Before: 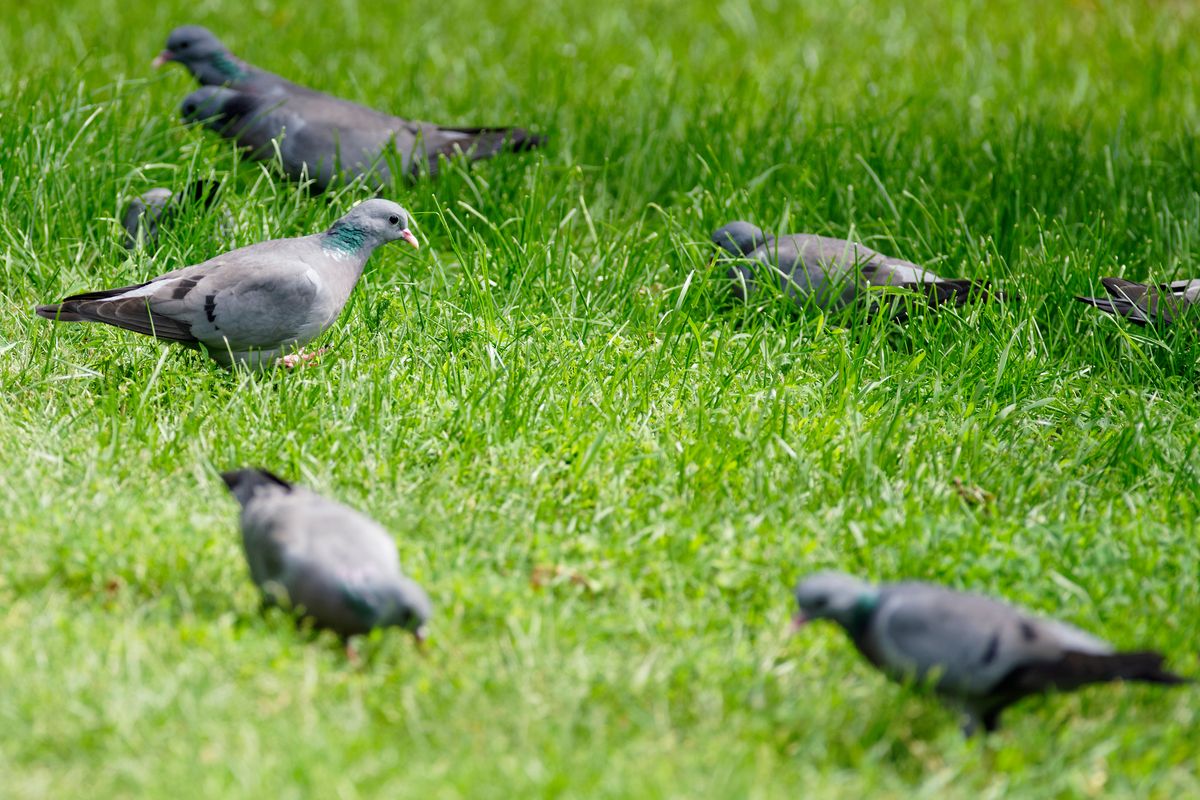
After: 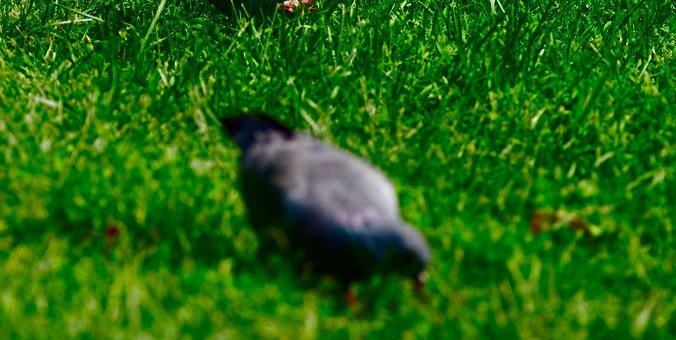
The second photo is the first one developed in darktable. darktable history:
contrast brightness saturation: brightness -1, saturation 1
crop: top 44.483%, right 43.593%, bottom 12.892%
